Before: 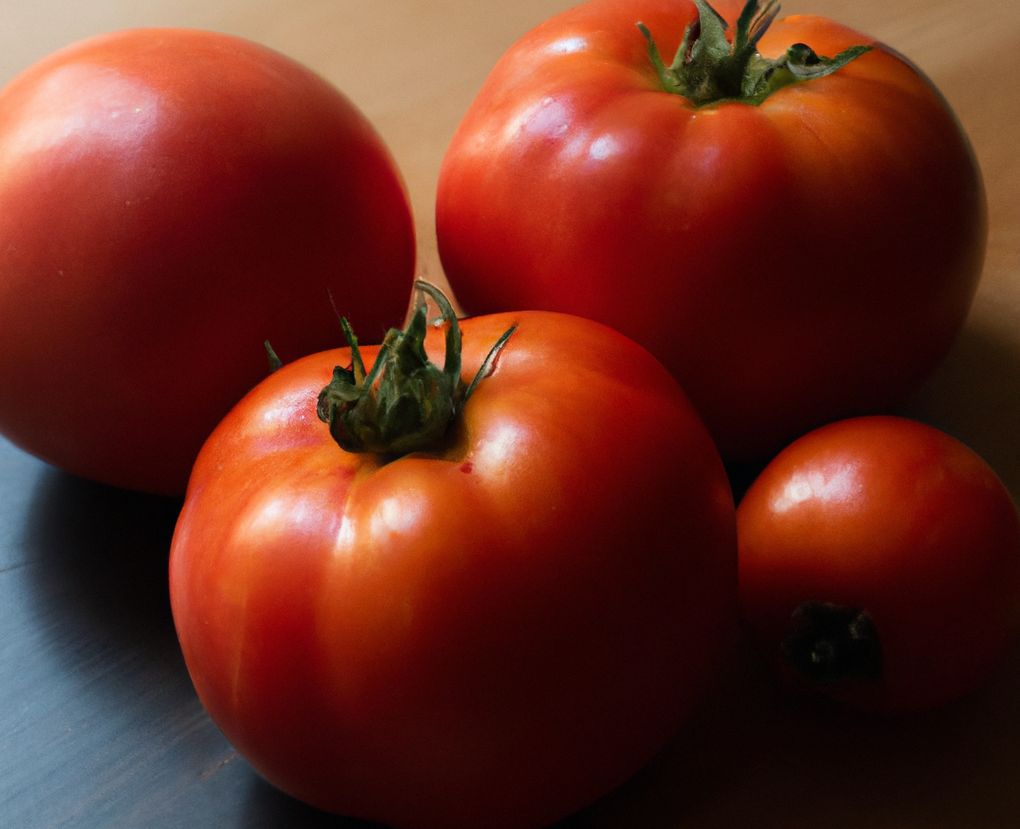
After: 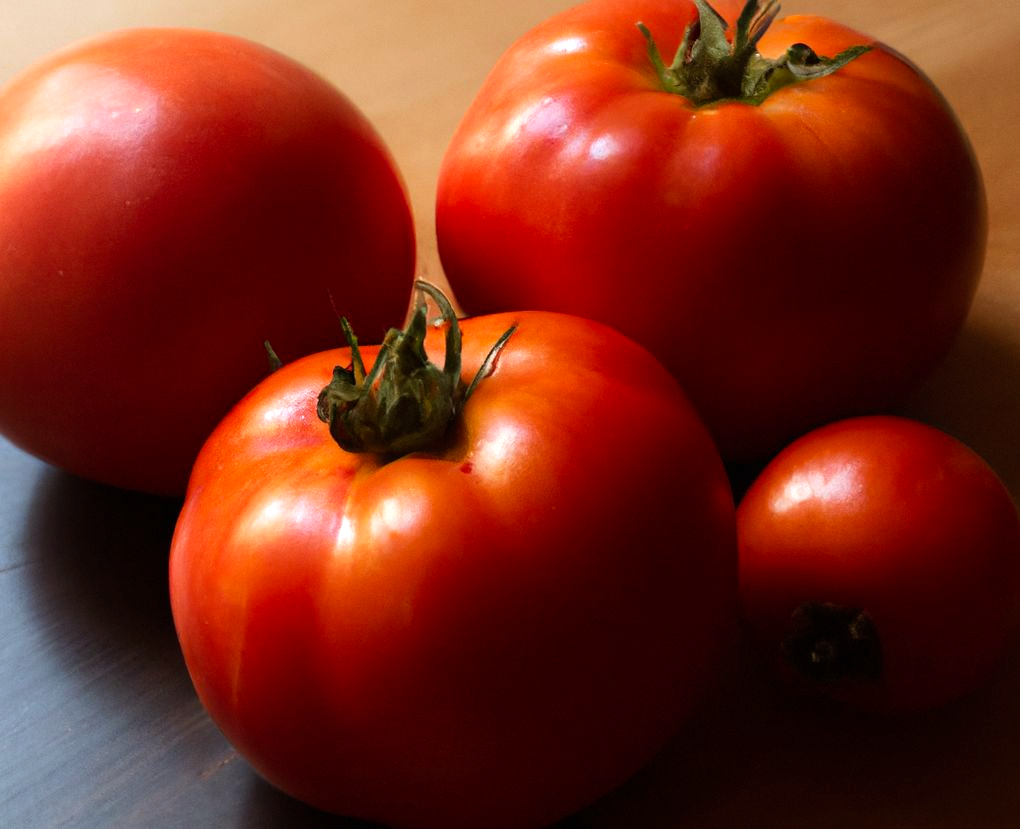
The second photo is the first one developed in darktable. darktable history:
exposure: exposure 0.375 EV, compensate highlight preservation false
rgb levels: mode RGB, independent channels, levels [[0, 0.5, 1], [0, 0.521, 1], [0, 0.536, 1]]
